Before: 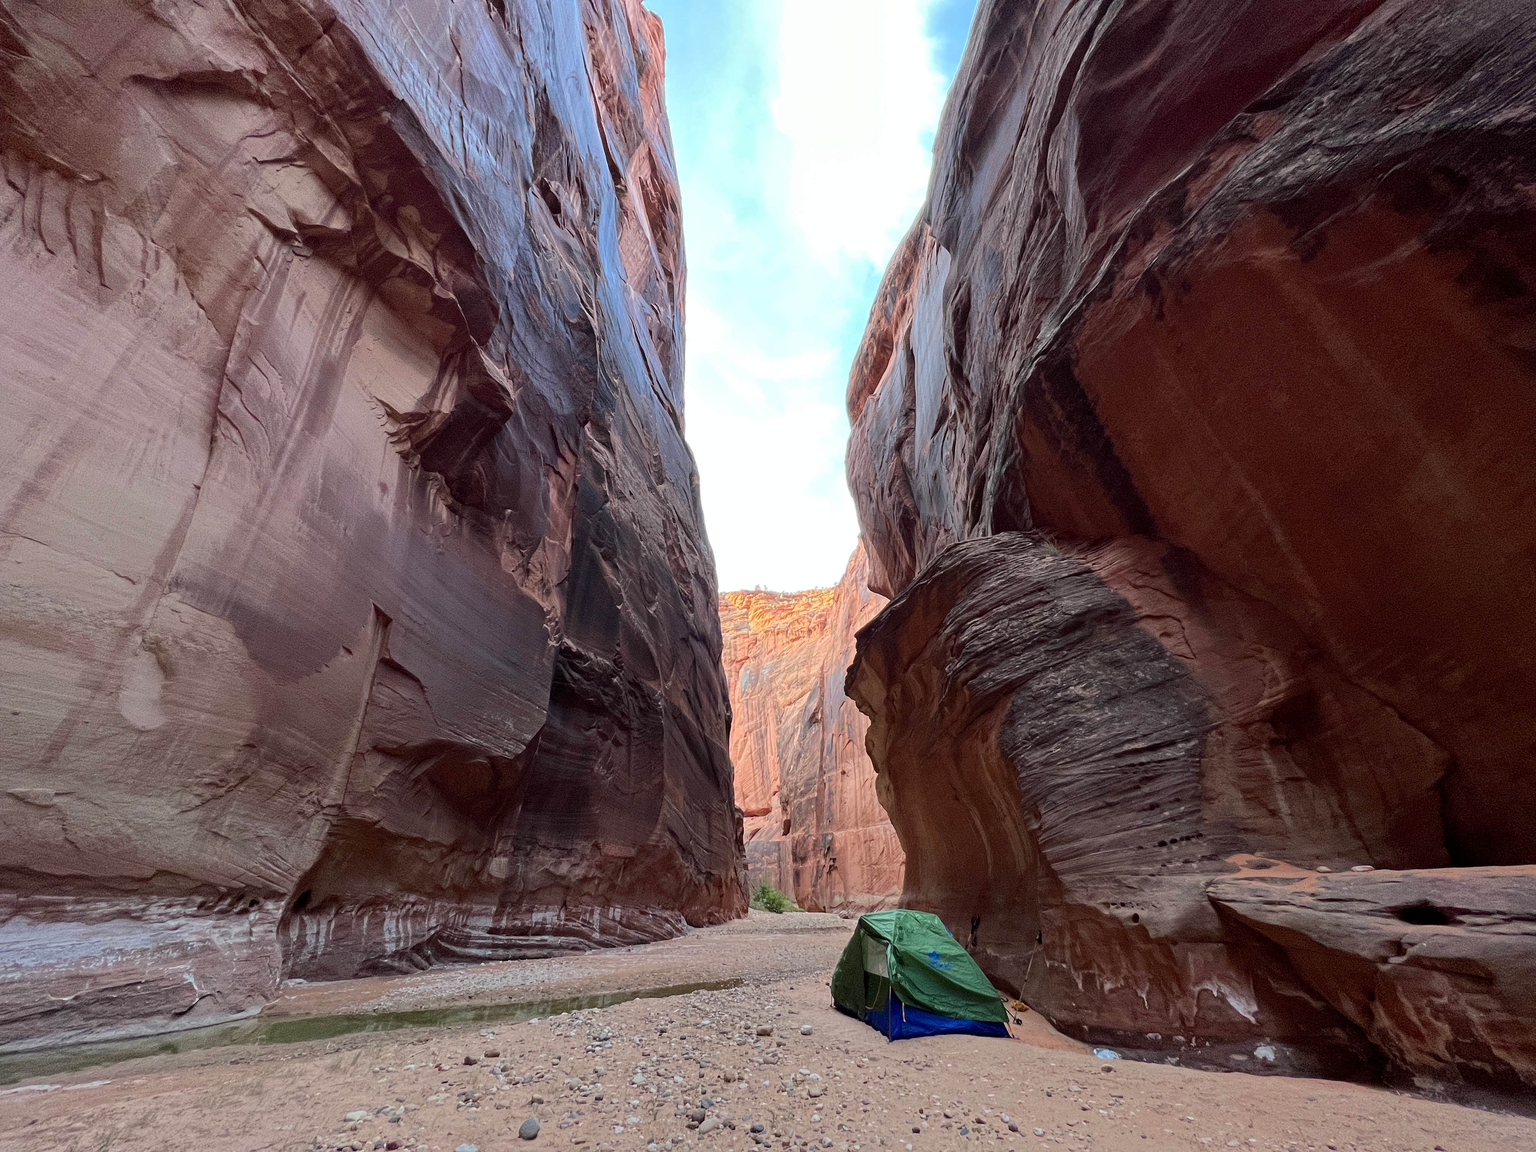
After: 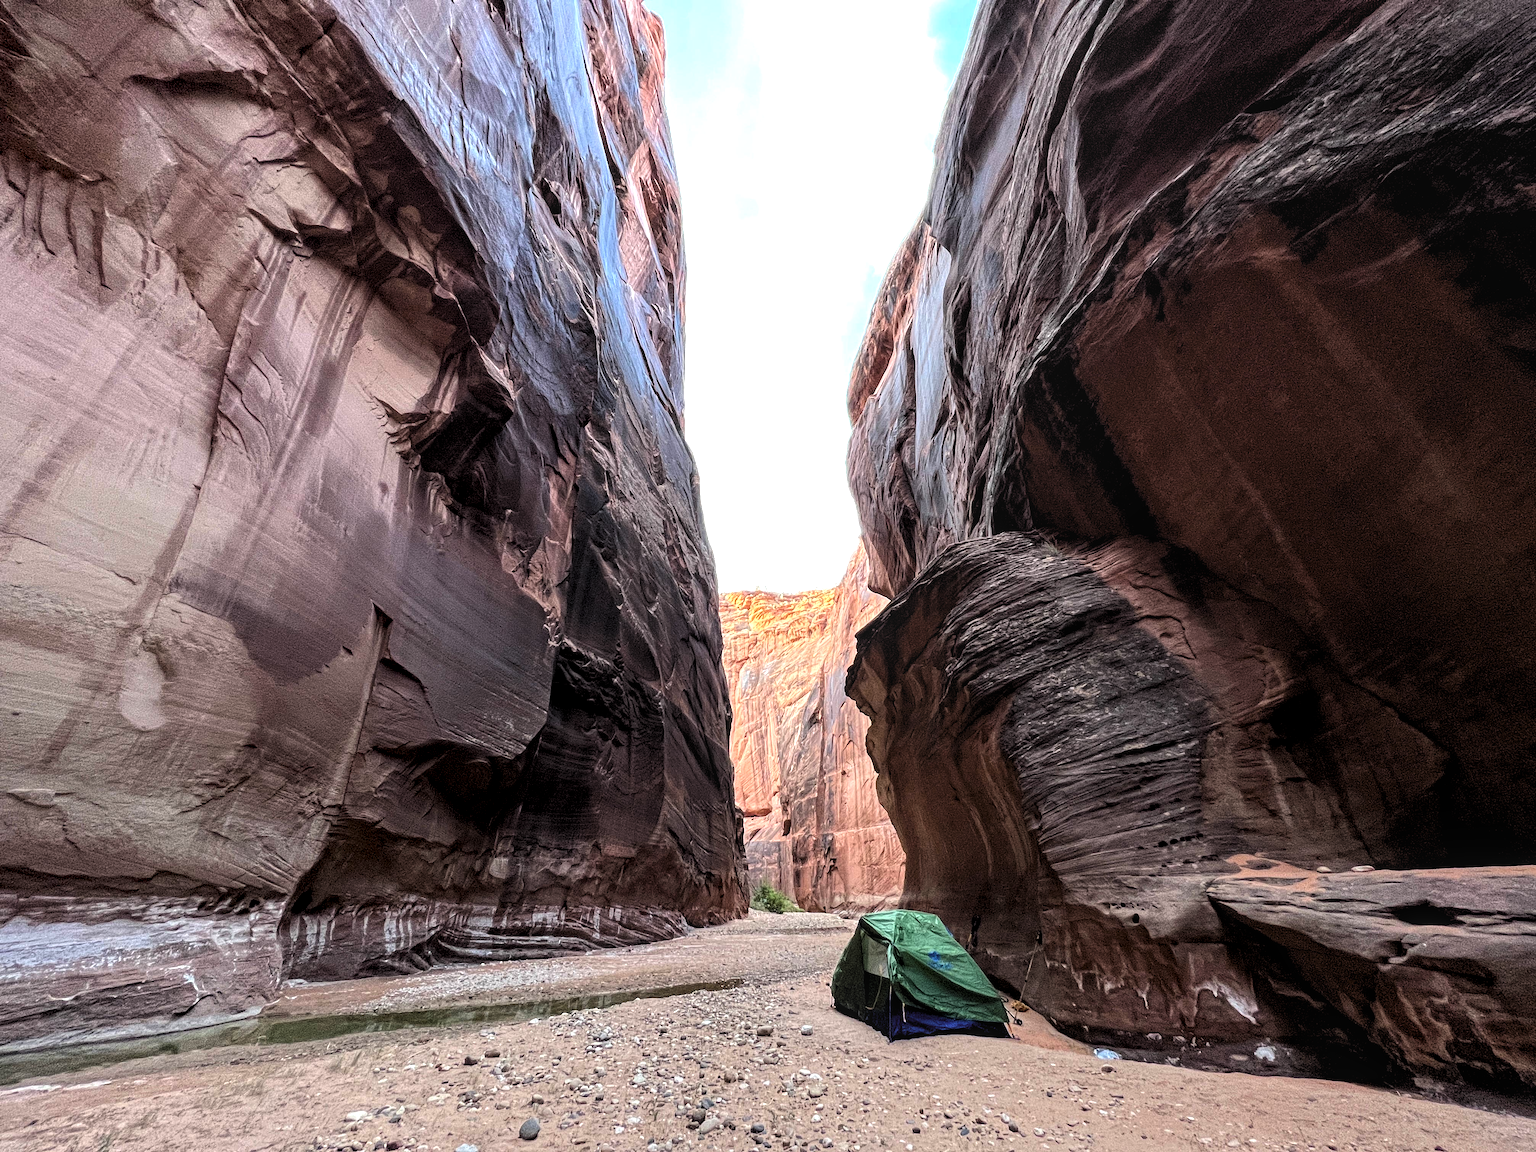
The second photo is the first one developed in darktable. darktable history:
exposure: exposure 0.77 EV, compensate highlight preservation false
levels: levels [0.116, 0.574, 1]
local contrast: on, module defaults
